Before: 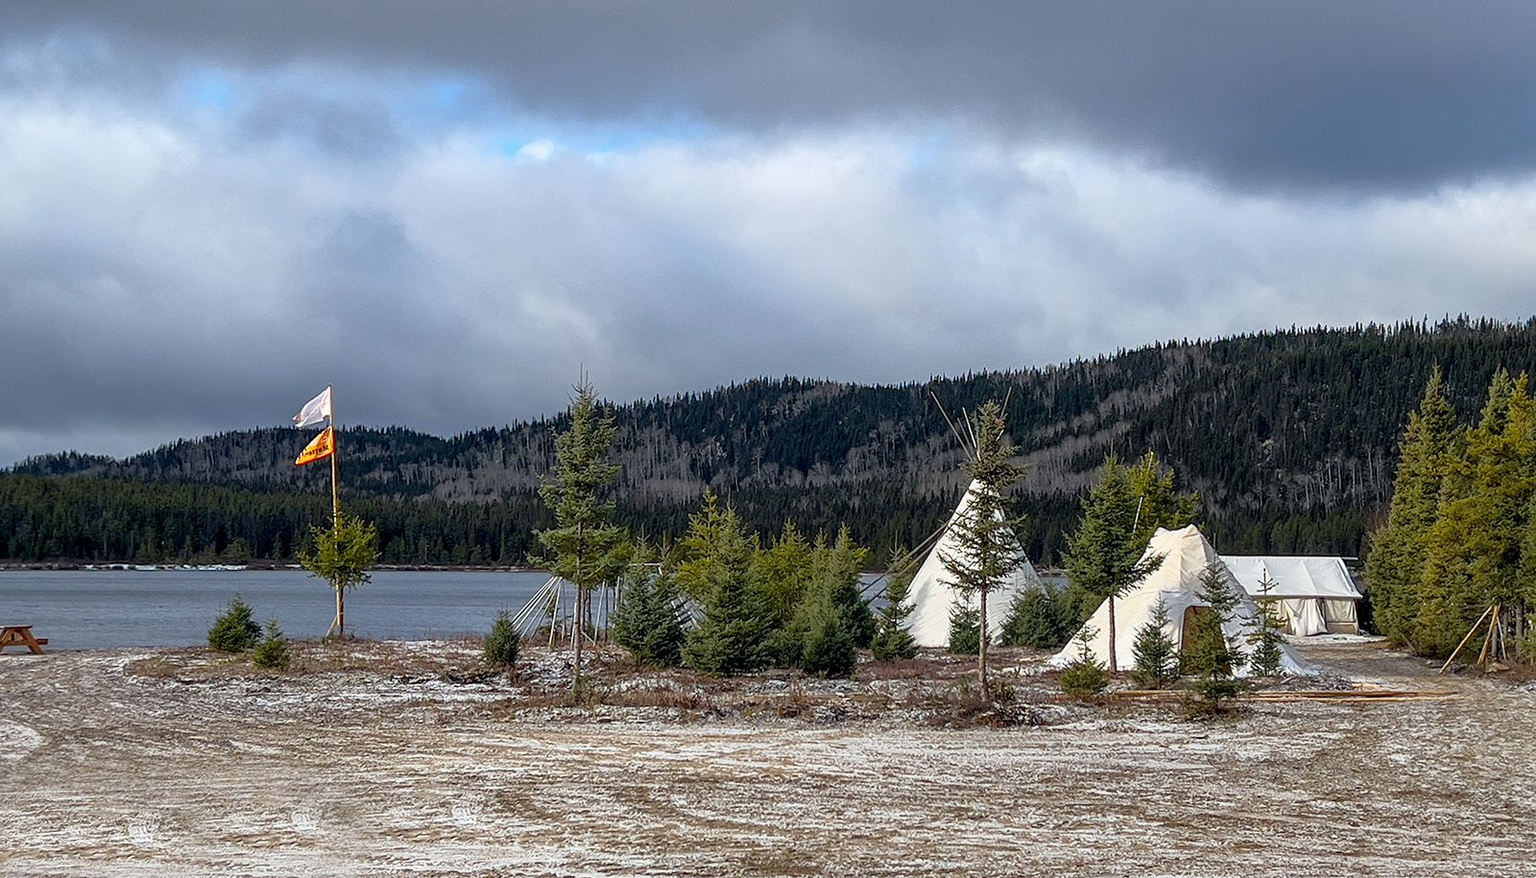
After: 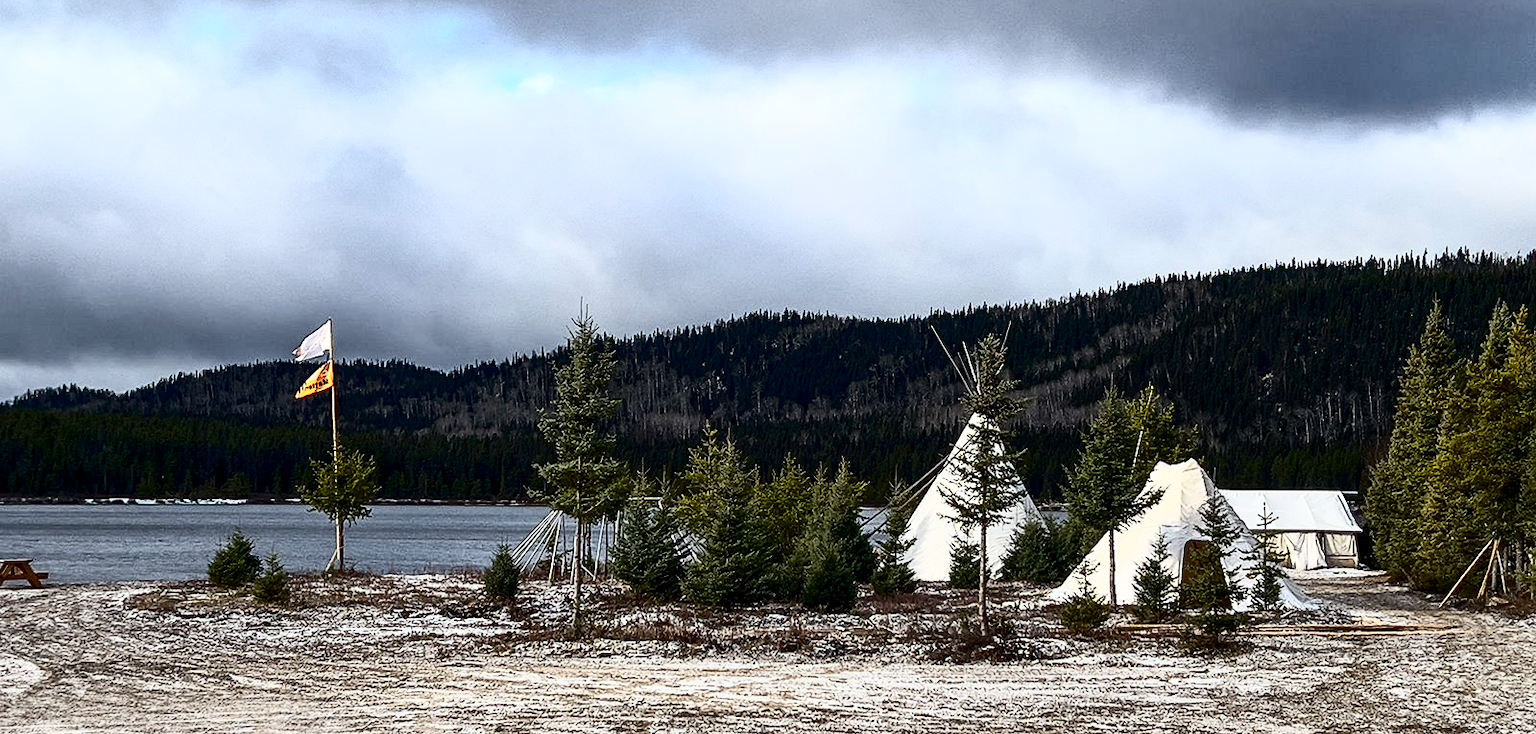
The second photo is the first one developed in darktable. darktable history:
crop: top 7.625%, bottom 8.027%
contrast brightness saturation: contrast 0.5, saturation -0.1
